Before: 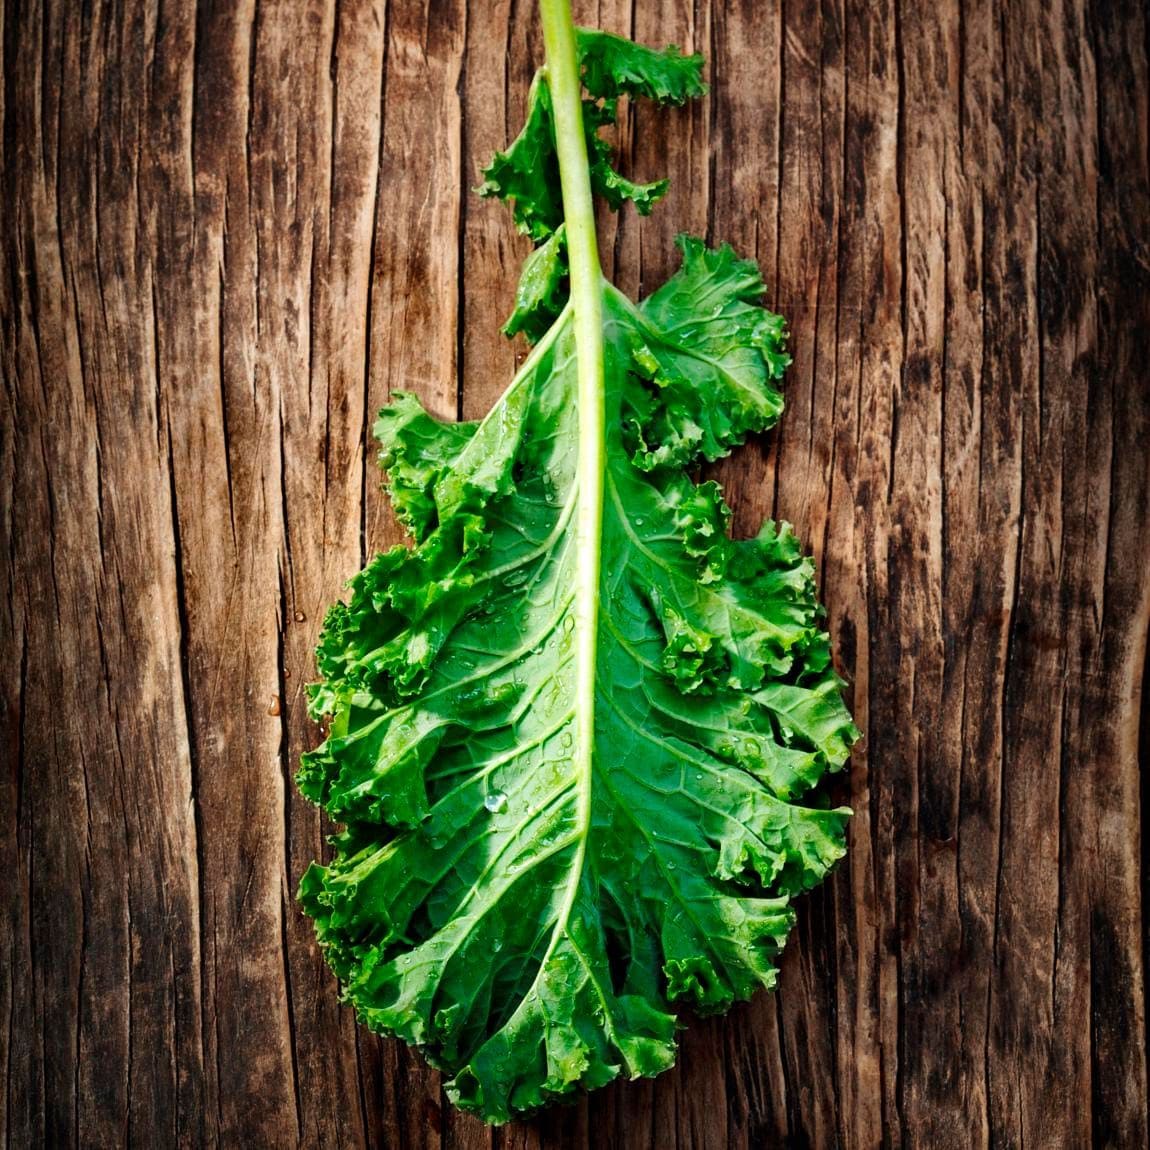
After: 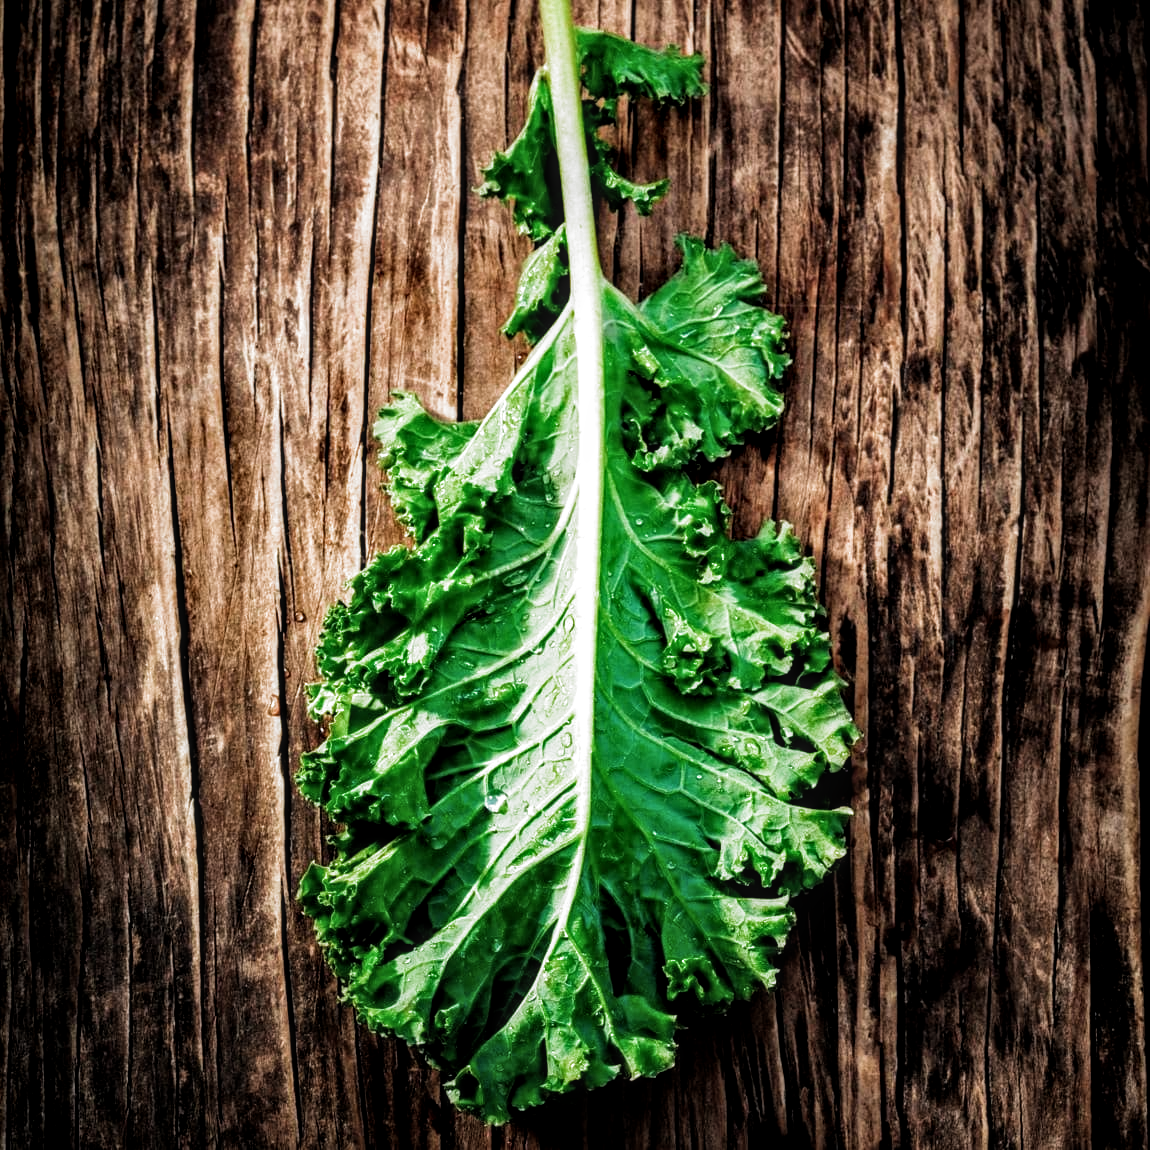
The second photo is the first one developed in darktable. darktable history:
local contrast: on, module defaults
filmic rgb: black relative exposure -8.27 EV, white relative exposure 2.2 EV, target white luminance 99.859%, hardness 7.11, latitude 75.19%, contrast 1.318, highlights saturation mix -1.67%, shadows ↔ highlights balance 30.63%, color science v5 (2021), contrast in shadows safe, contrast in highlights safe
